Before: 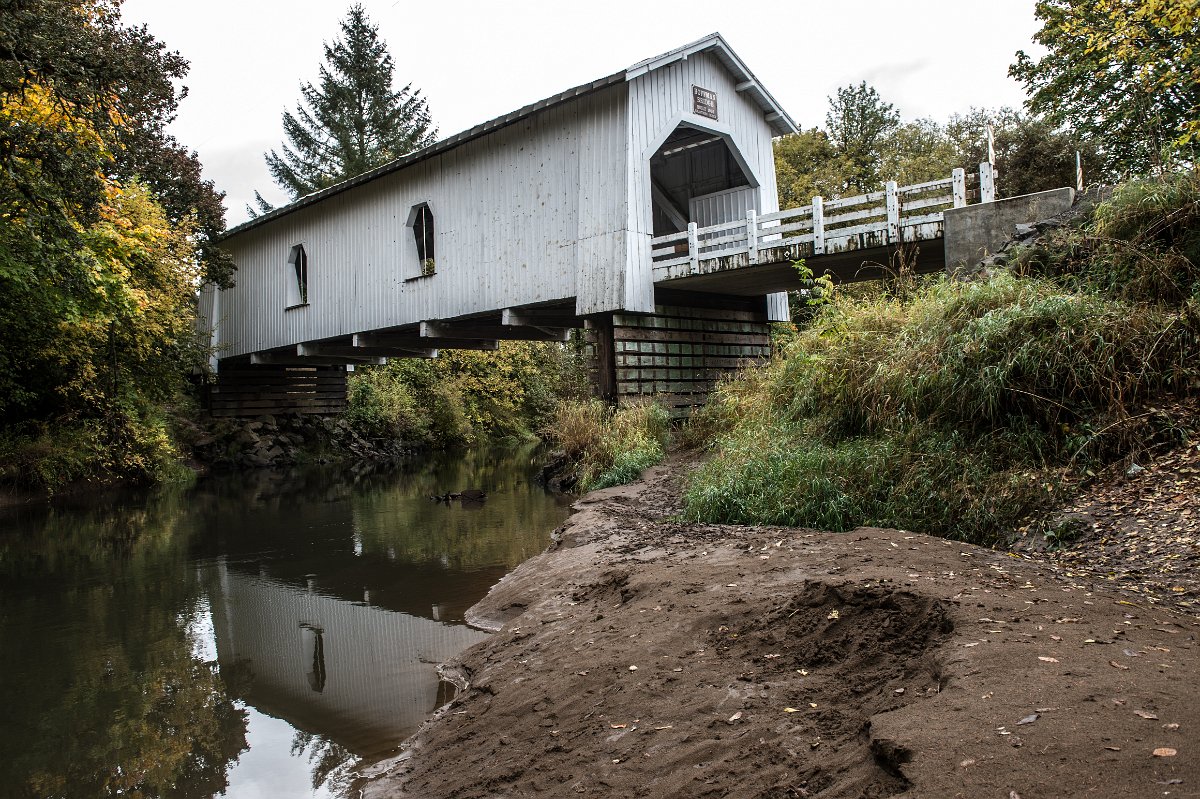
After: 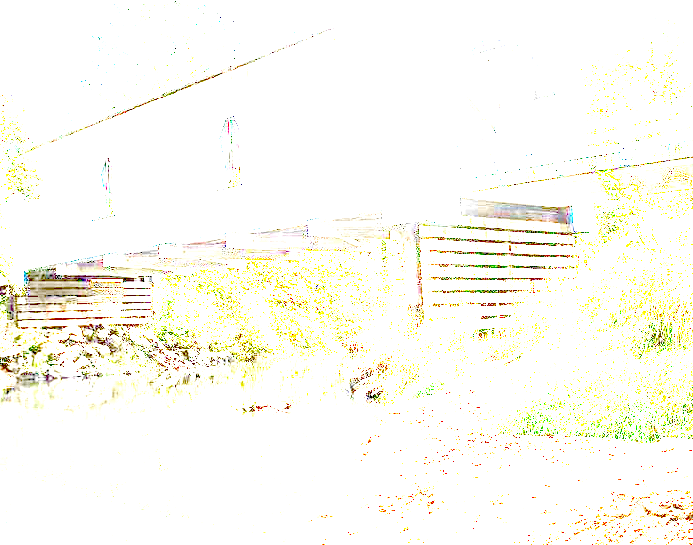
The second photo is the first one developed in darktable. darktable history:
crop: left 16.202%, top 11.208%, right 26.045%, bottom 20.557%
exposure: exposure 8 EV, compensate highlight preservation false
